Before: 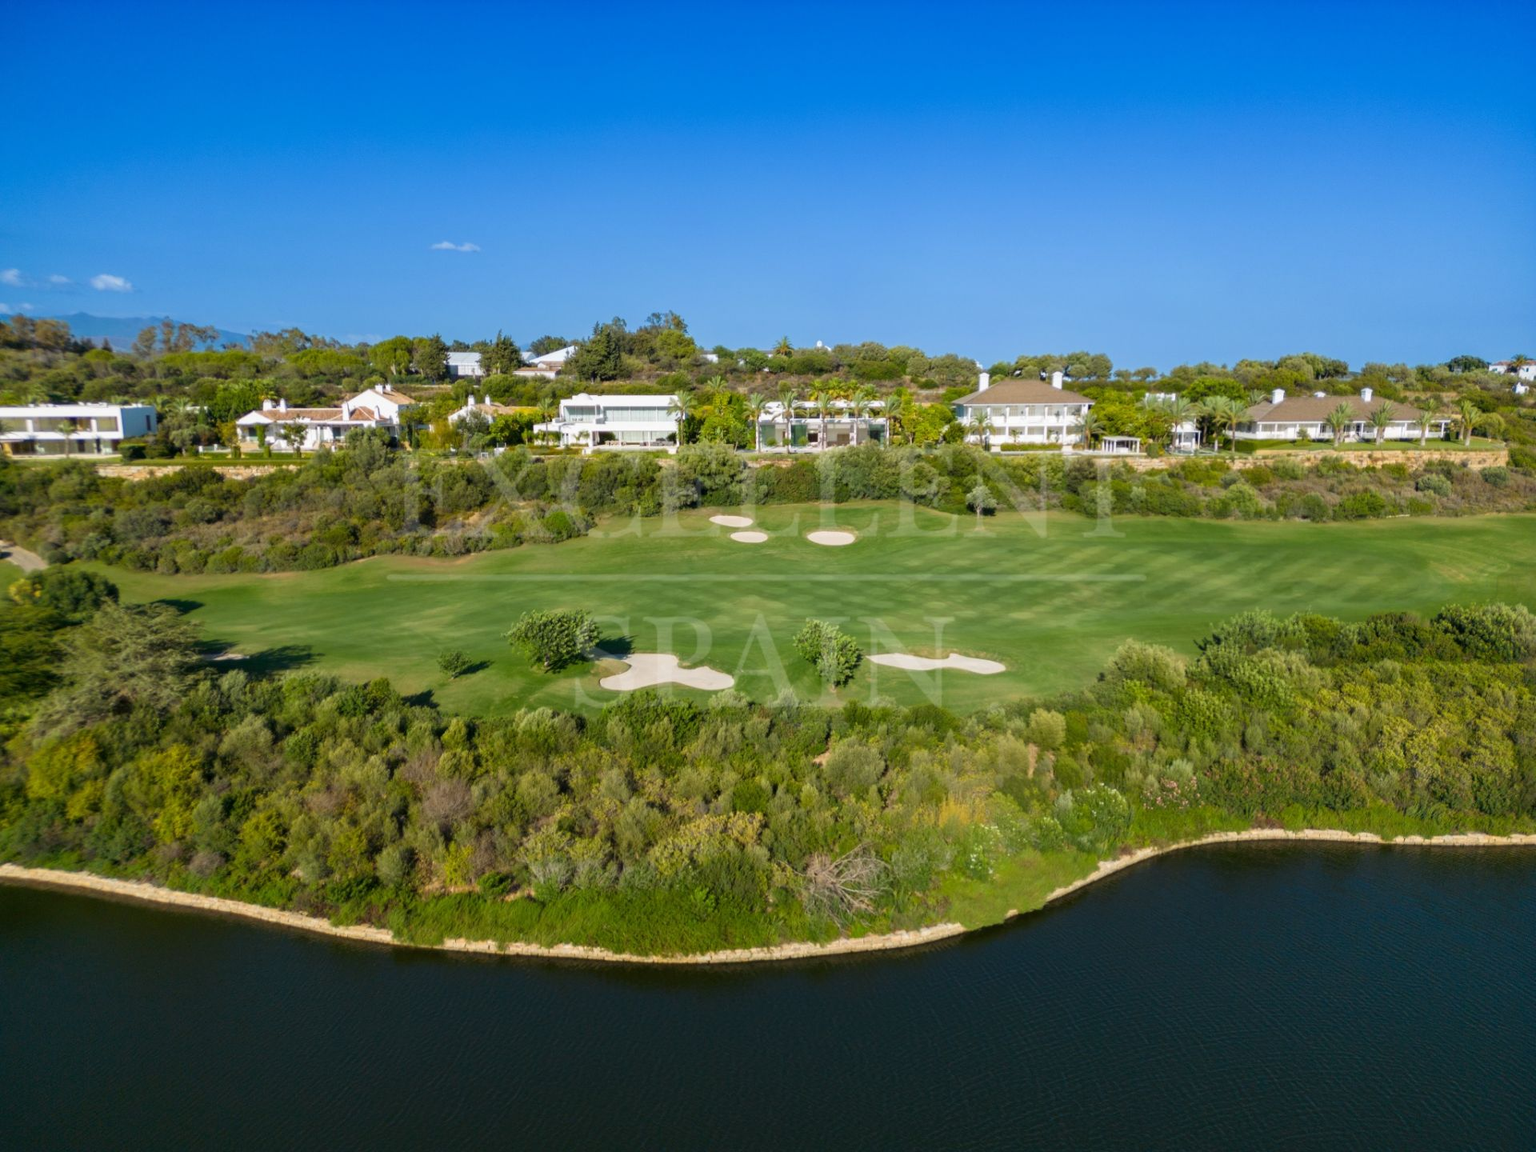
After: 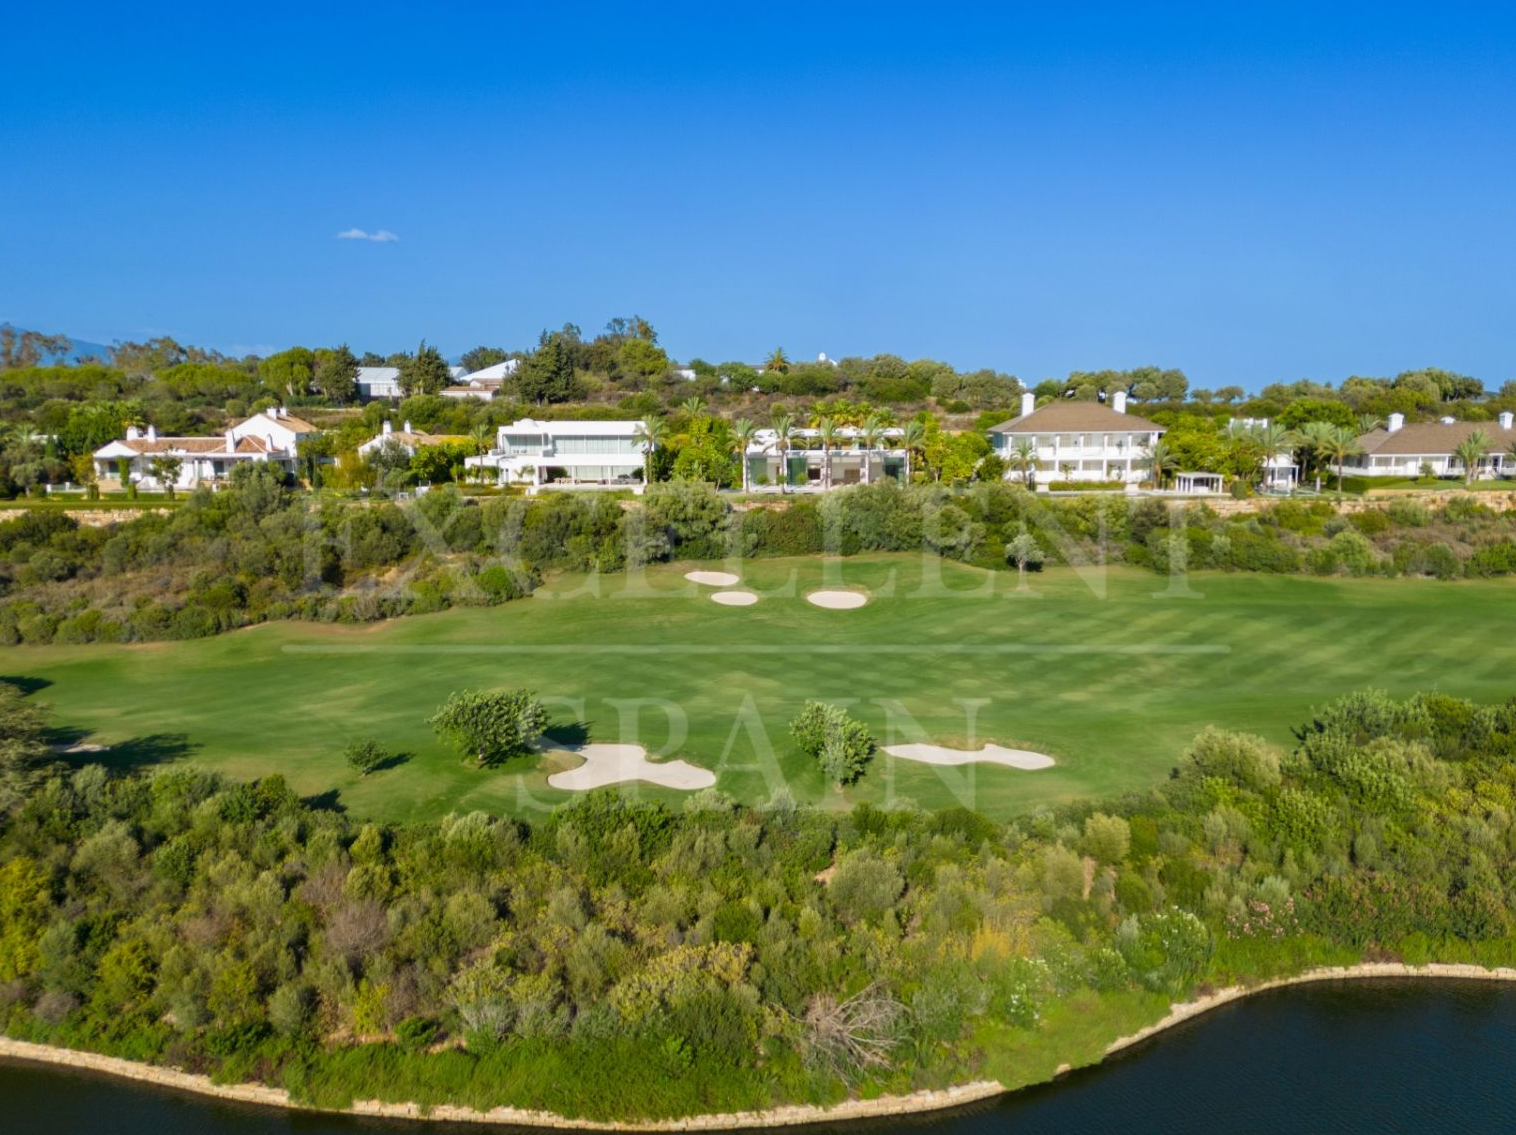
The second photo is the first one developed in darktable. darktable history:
crop and rotate: left 10.559%, top 5.088%, right 10.459%, bottom 16.034%
